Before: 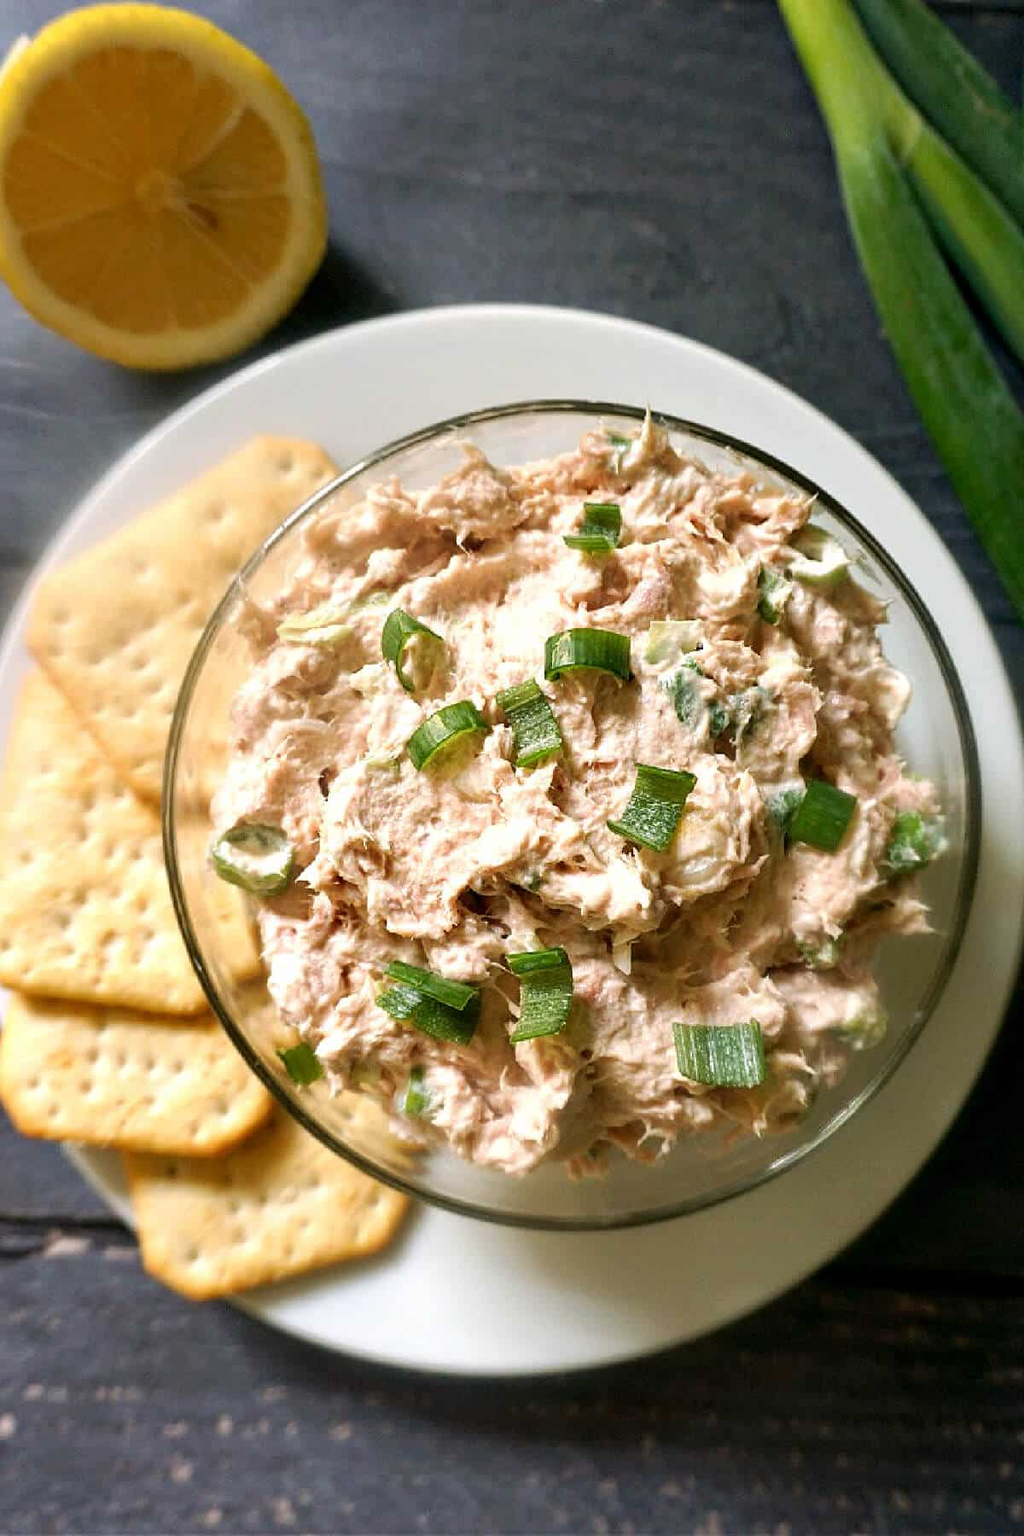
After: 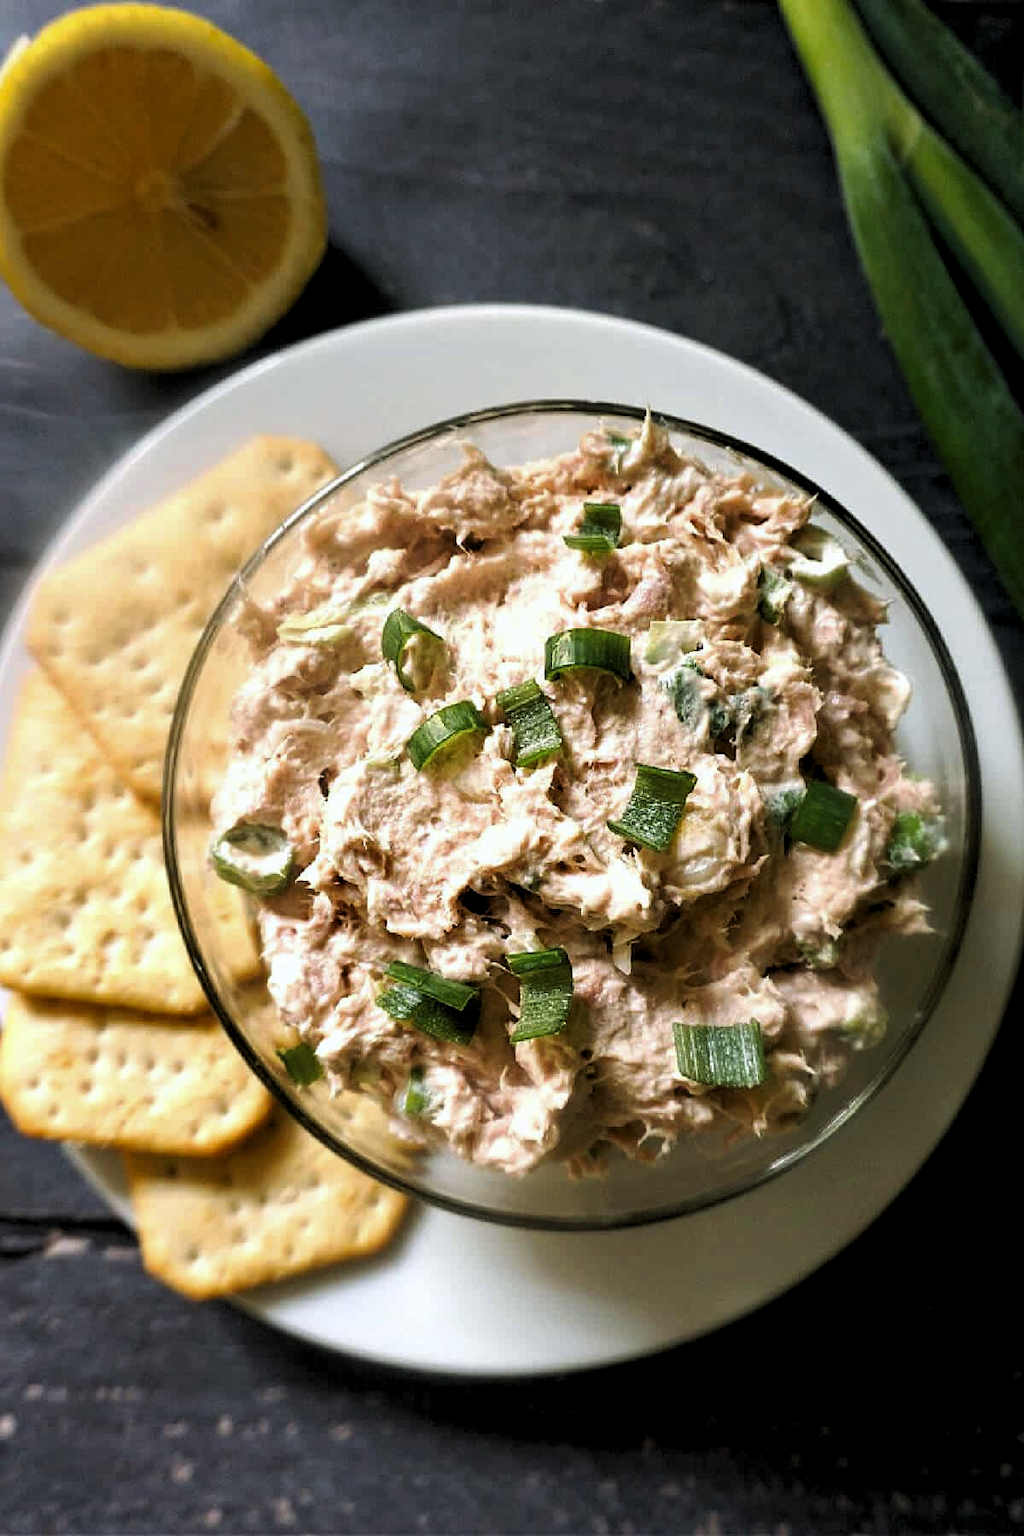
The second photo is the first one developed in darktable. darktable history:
white balance: red 0.982, blue 1.018
levels: levels [0.116, 0.574, 1]
color zones: curves: ch1 [(0, 0.525) (0.143, 0.556) (0.286, 0.52) (0.429, 0.5) (0.571, 0.5) (0.714, 0.5) (0.857, 0.503) (1, 0.525)]
